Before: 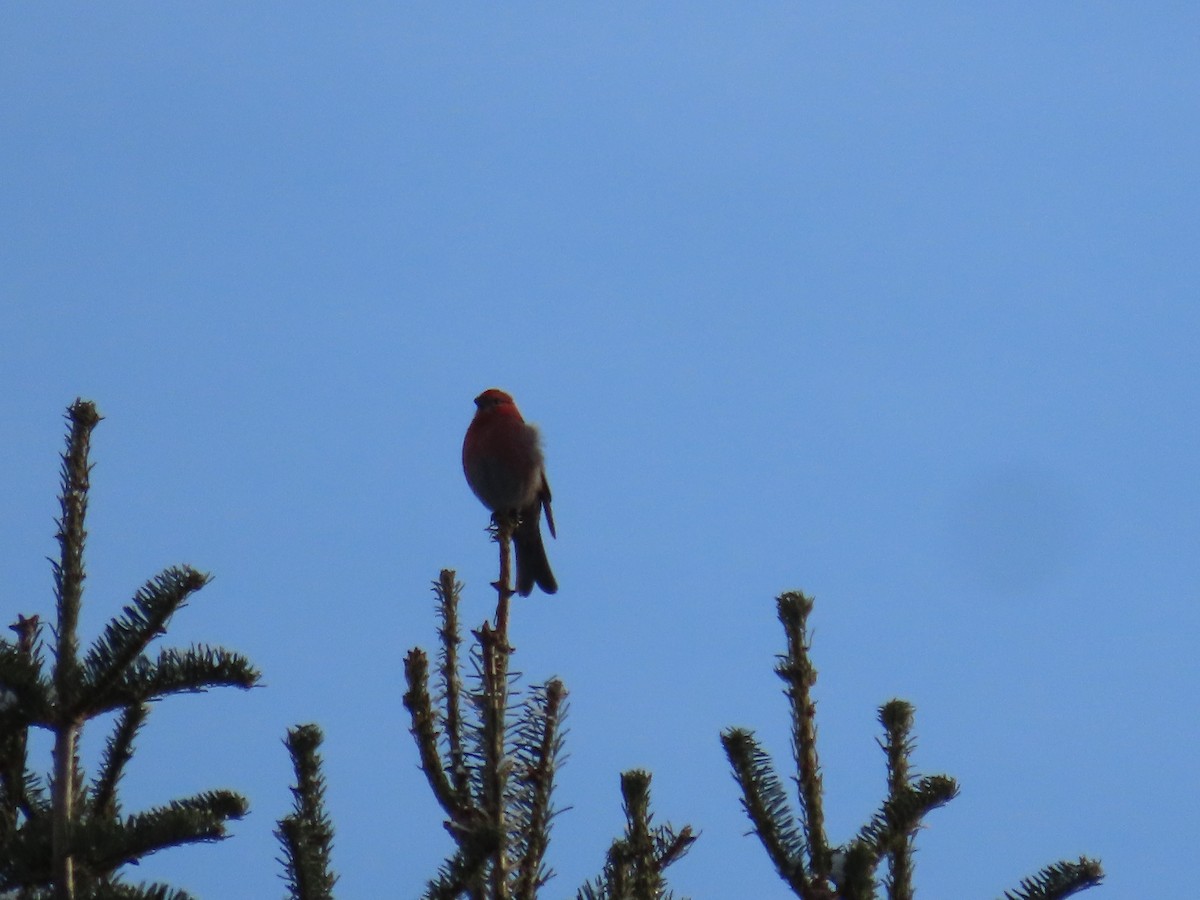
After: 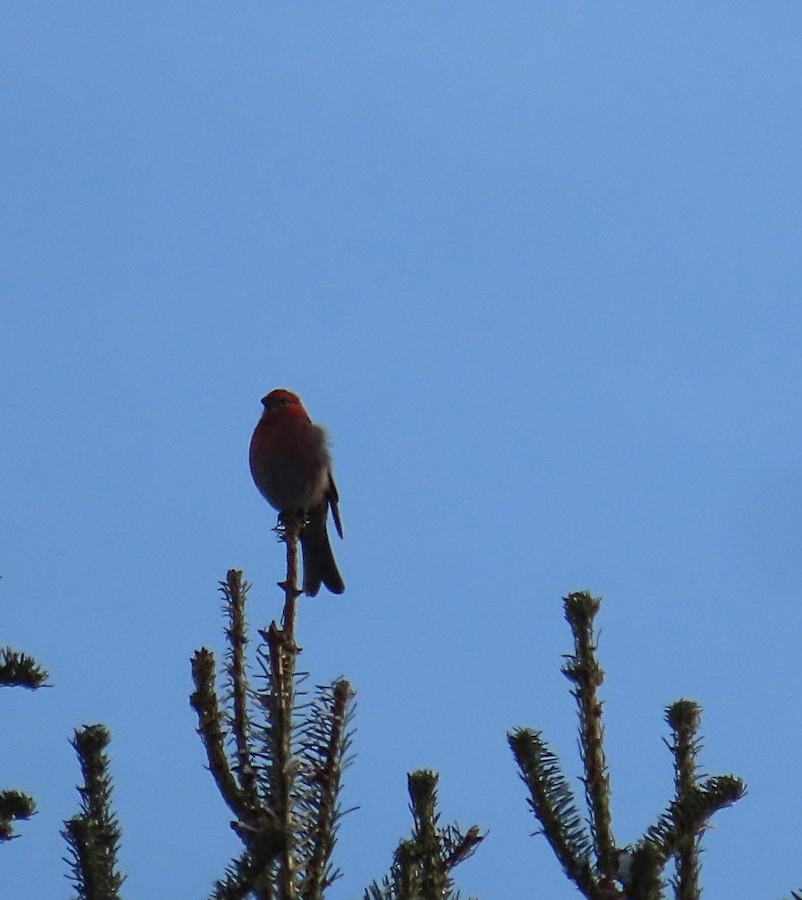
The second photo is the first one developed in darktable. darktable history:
sharpen: on, module defaults
crop and rotate: left 17.782%, right 15.31%
